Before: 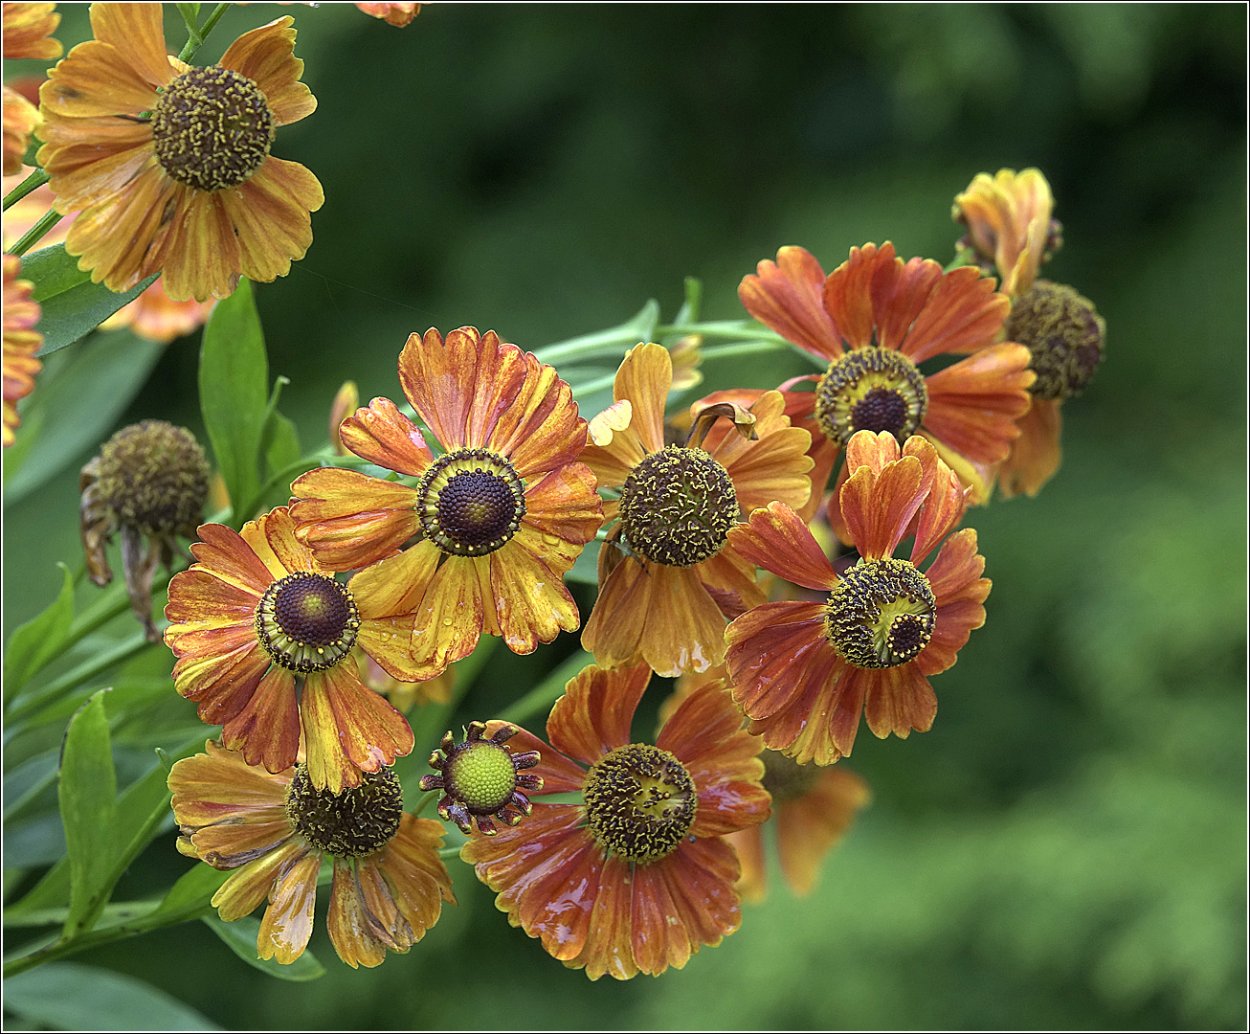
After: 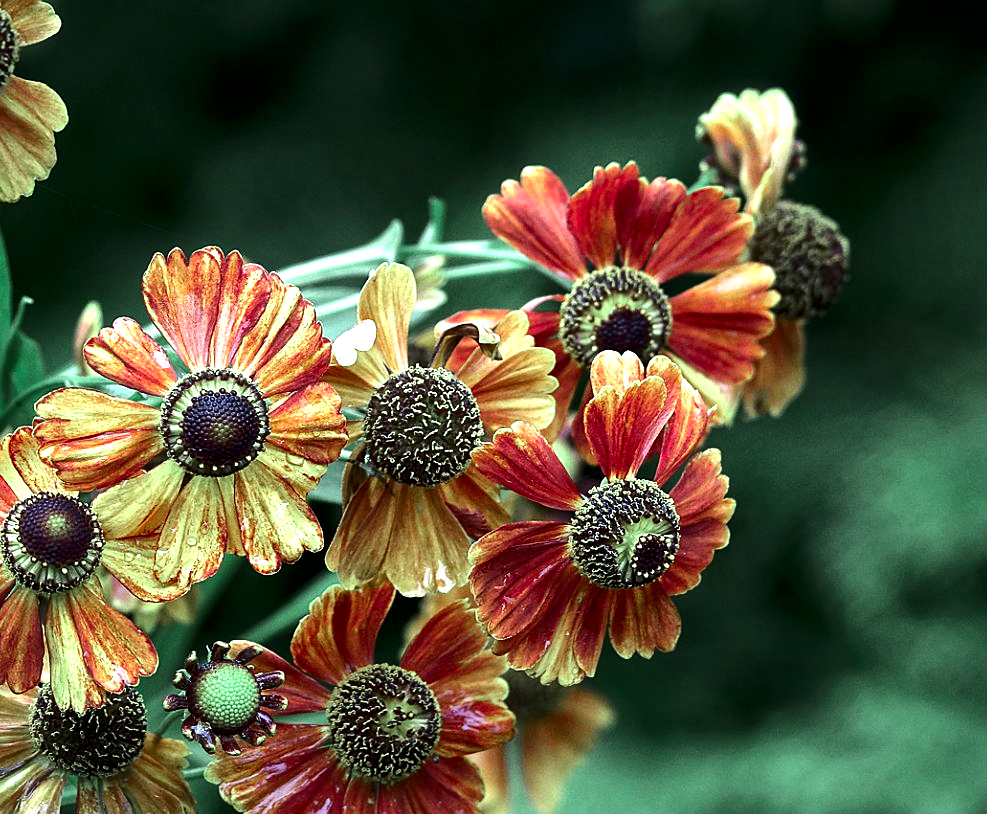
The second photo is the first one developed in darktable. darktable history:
local contrast: mode bilateral grid, contrast 20, coarseness 49, detail 132%, midtone range 0.2
color zones: curves: ch0 [(0, 0.466) (0.128, 0.466) (0.25, 0.5) (0.375, 0.456) (0.5, 0.5) (0.625, 0.5) (0.737, 0.652) (0.875, 0.5)]; ch1 [(0, 0.603) (0.125, 0.618) (0.261, 0.348) (0.372, 0.353) (0.497, 0.363) (0.611, 0.45) (0.731, 0.427) (0.875, 0.518) (0.998, 0.652)]; ch2 [(0, 0.559) (0.125, 0.451) (0.253, 0.564) (0.37, 0.578) (0.5, 0.466) (0.625, 0.471) (0.731, 0.471) (0.88, 0.485)]
contrast brightness saturation: contrast 0.068, brightness -0.125, saturation 0.06
crop and rotate: left 20.536%, top 7.799%, right 0.456%, bottom 13.469%
color calibration: illuminant Planckian (black body), x 0.378, y 0.375, temperature 4020.36 K
tone equalizer: -8 EV -1.11 EV, -7 EV -1.02 EV, -6 EV -0.861 EV, -5 EV -0.616 EV, -3 EV 0.578 EV, -2 EV 0.891 EV, -1 EV 0.991 EV, +0 EV 1.07 EV, edges refinement/feathering 500, mask exposure compensation -1.57 EV, preserve details no
